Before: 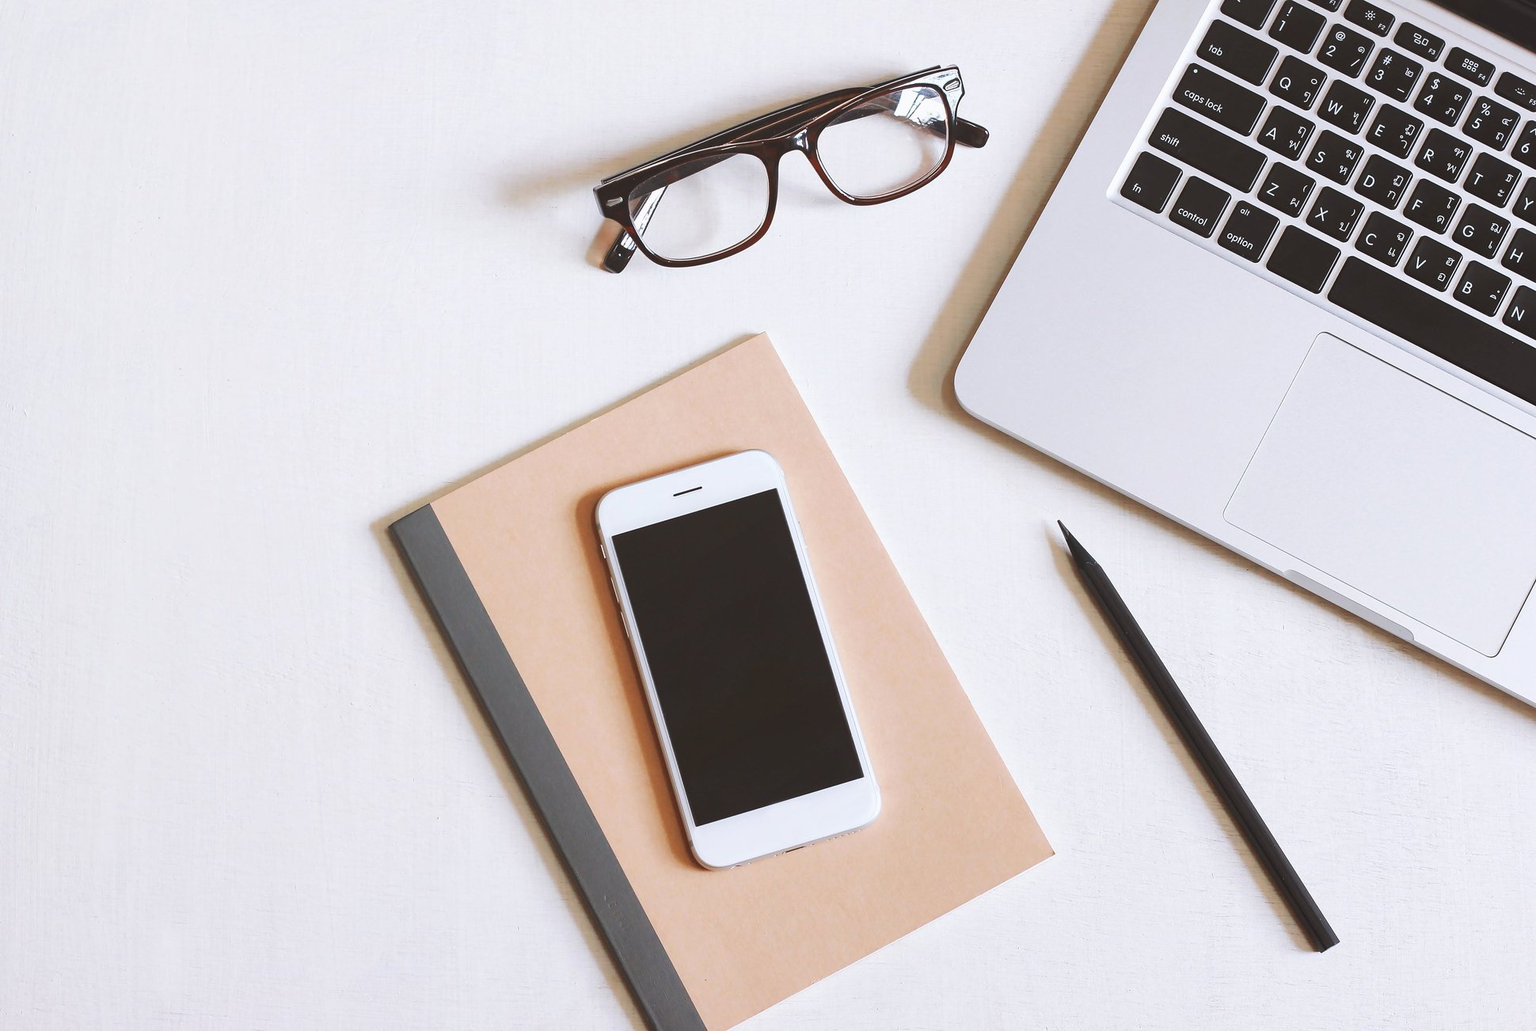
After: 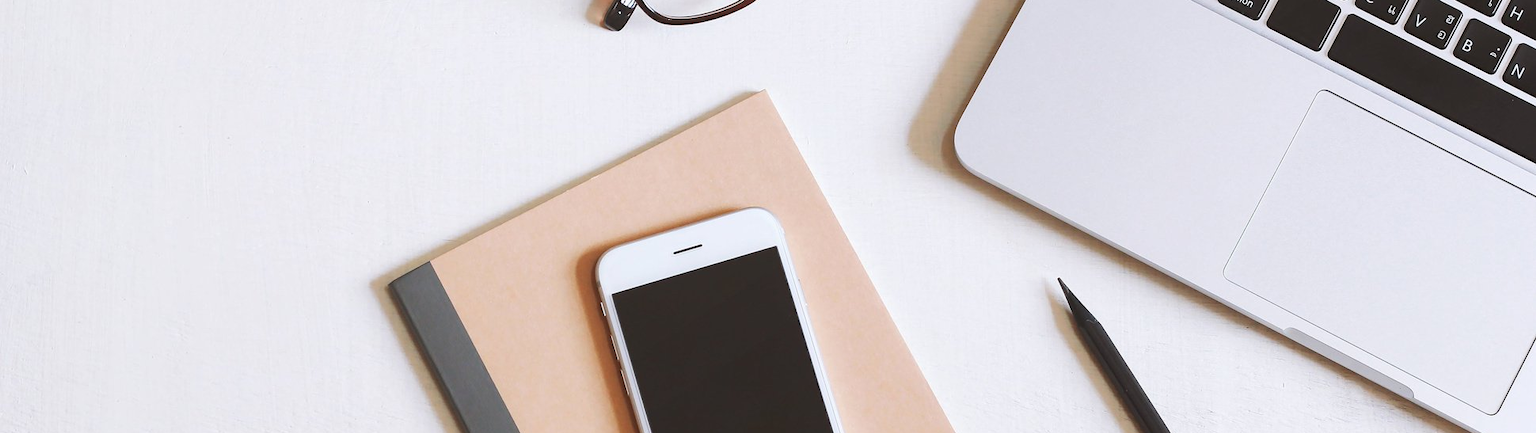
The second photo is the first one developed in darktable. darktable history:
crop and rotate: top 23.54%, bottom 34.359%
